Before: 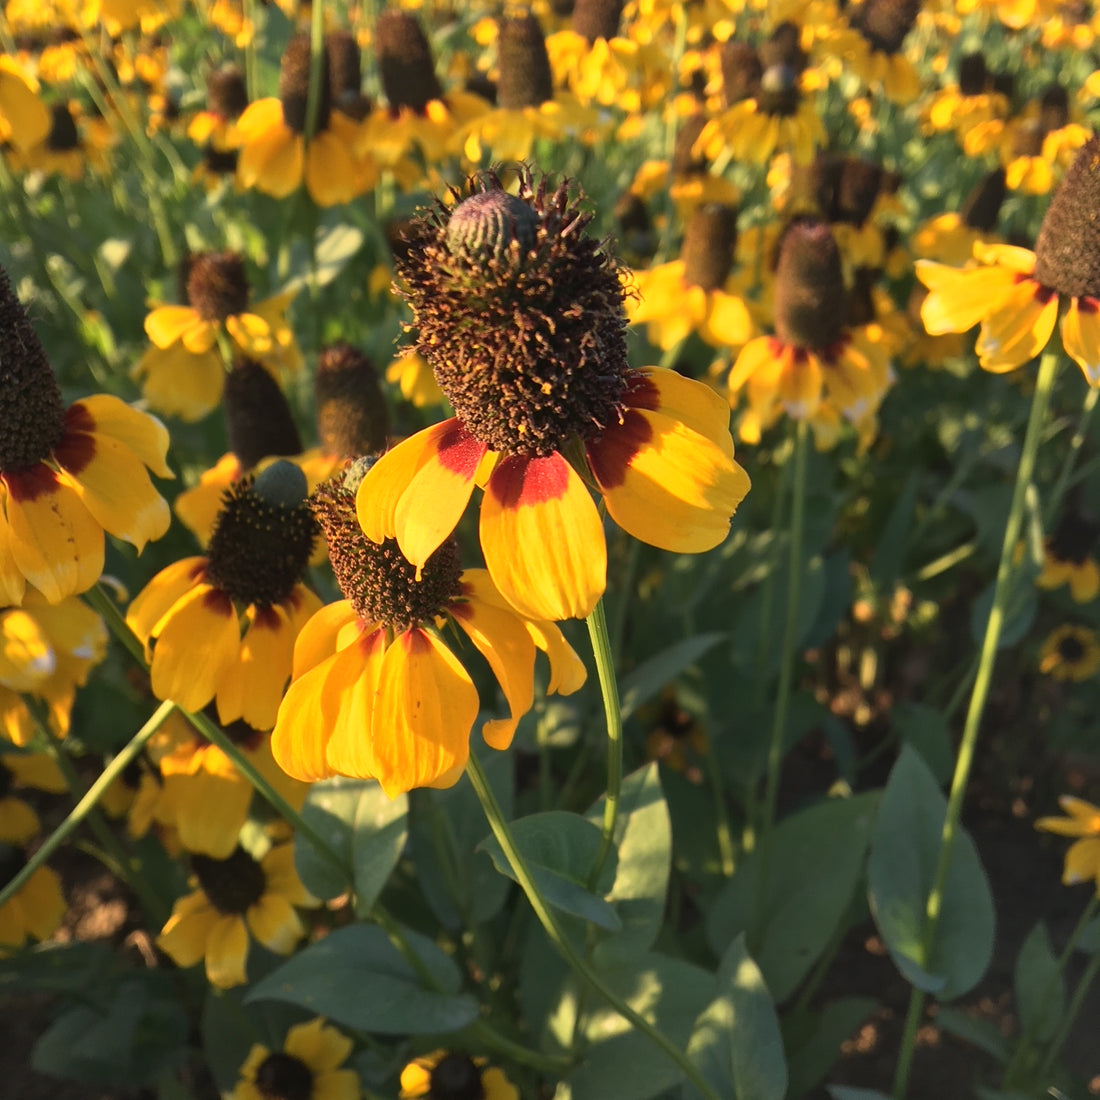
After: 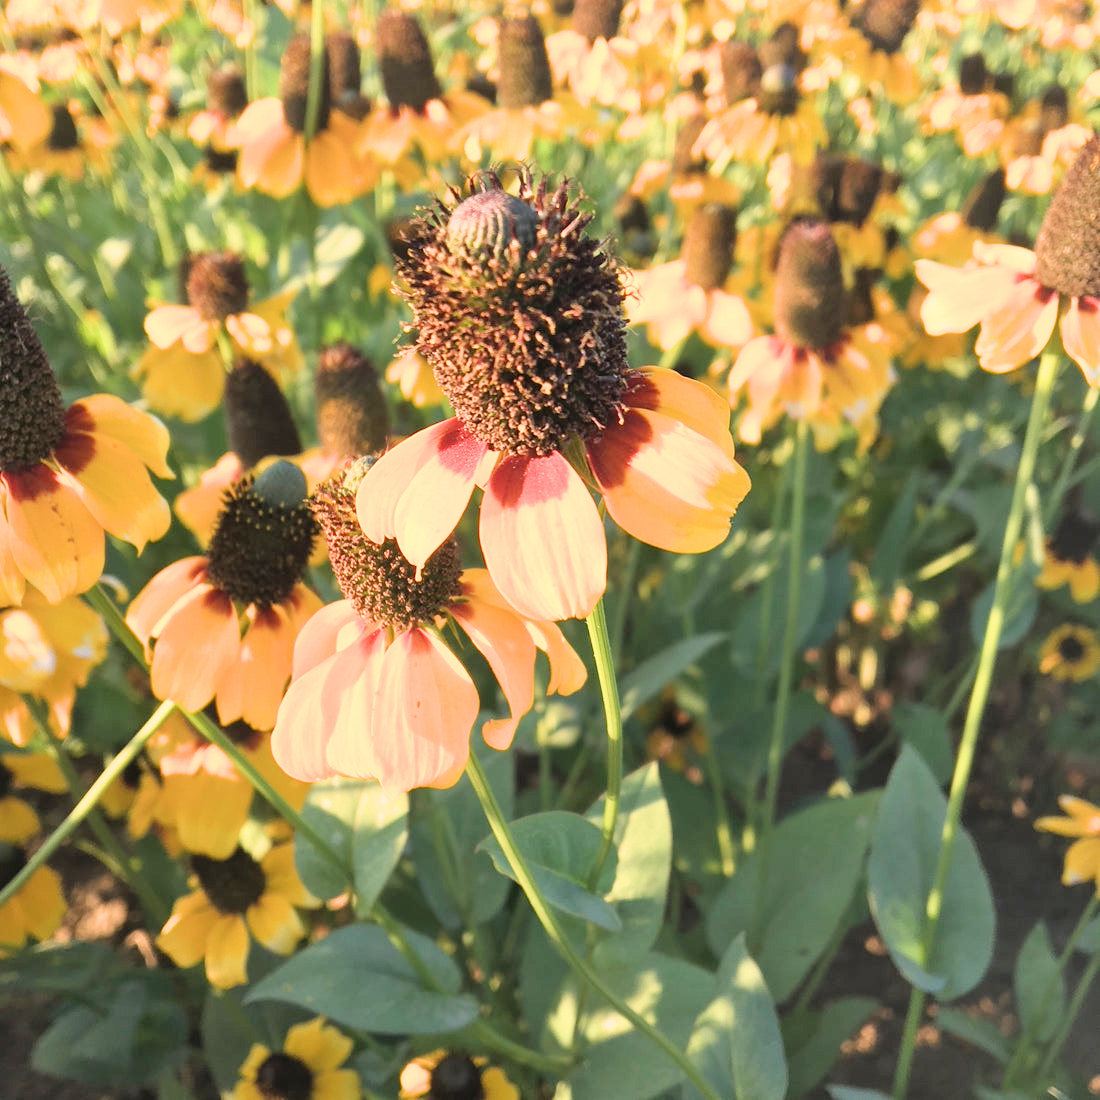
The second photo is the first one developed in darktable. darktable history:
exposure: black level correction 0, exposure 1.741 EV, compensate exposure bias true, compensate highlight preservation false
filmic rgb: black relative exposure -7.65 EV, white relative exposure 4.56 EV, hardness 3.61
